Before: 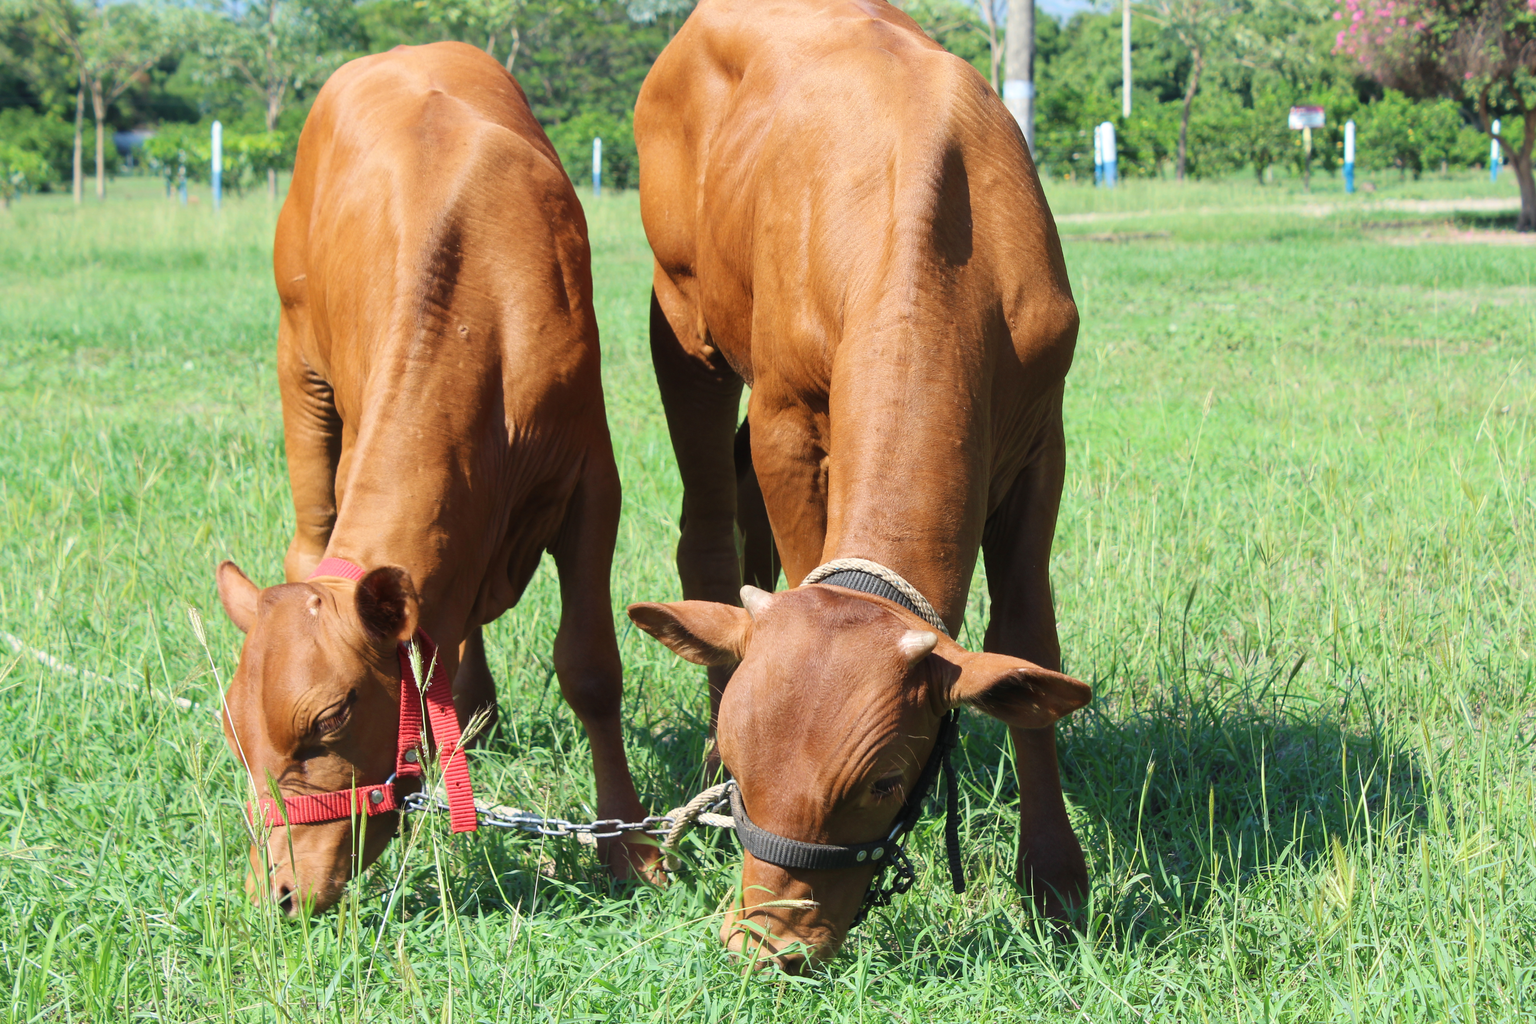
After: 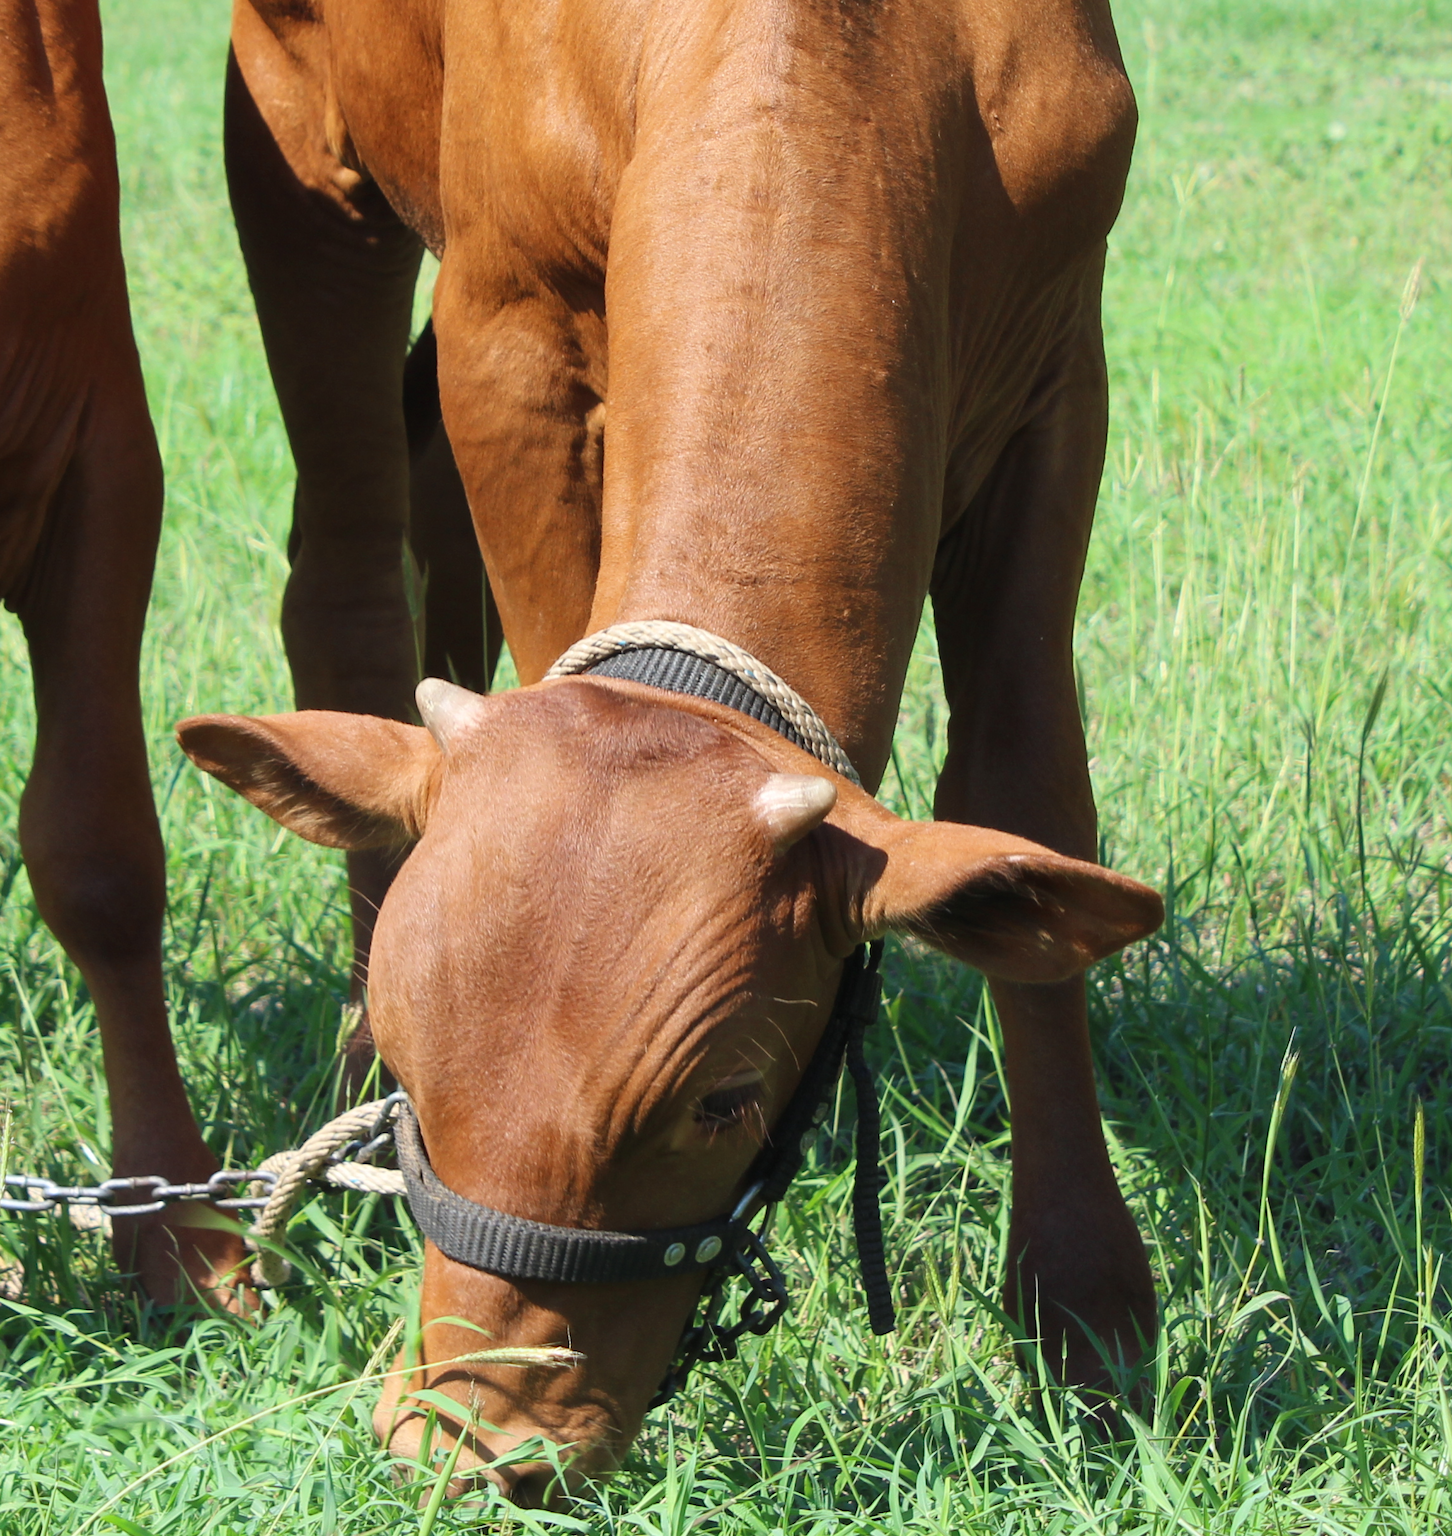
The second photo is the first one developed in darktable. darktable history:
crop: left 35.473%, top 26.026%, right 20.014%, bottom 3.457%
